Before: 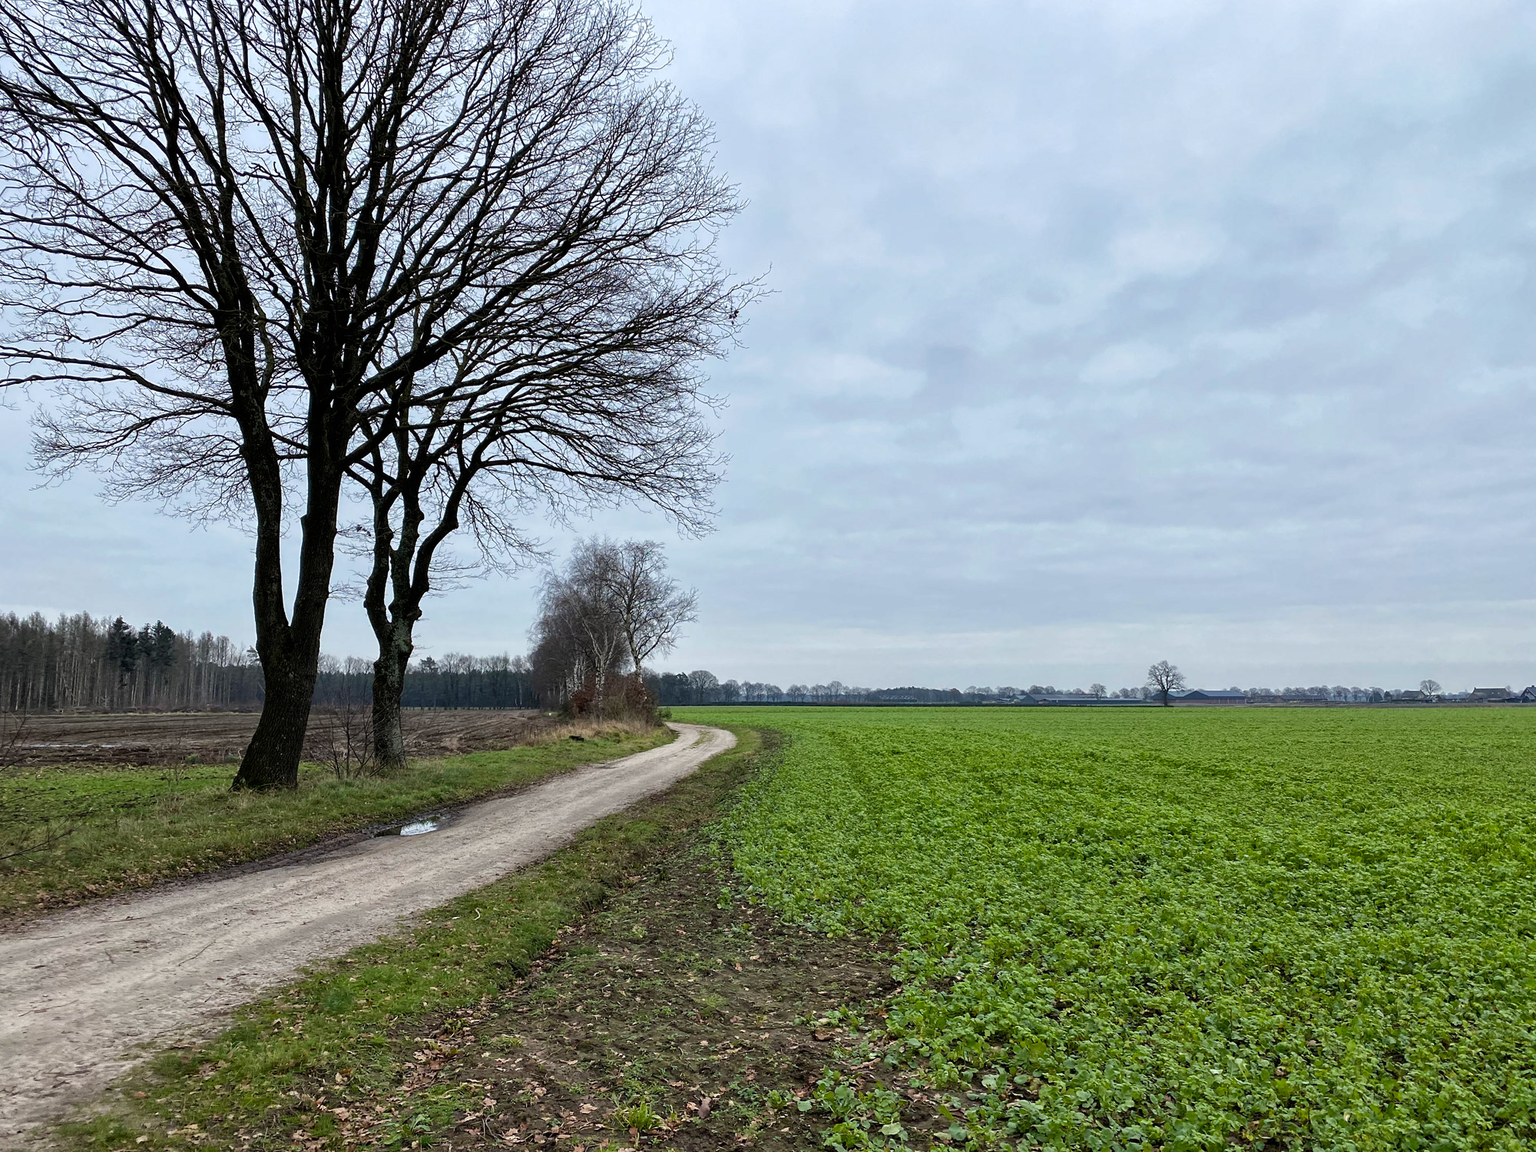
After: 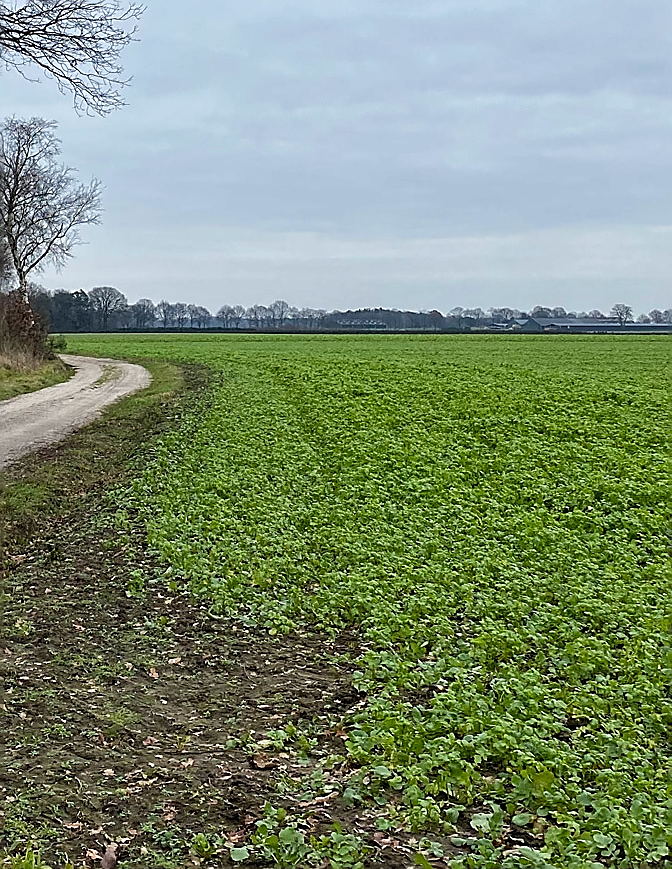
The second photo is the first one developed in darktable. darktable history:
crop: left 40.443%, top 39.09%, right 25.954%, bottom 2.936%
sharpen: radius 1.348, amount 1.241, threshold 0.831
